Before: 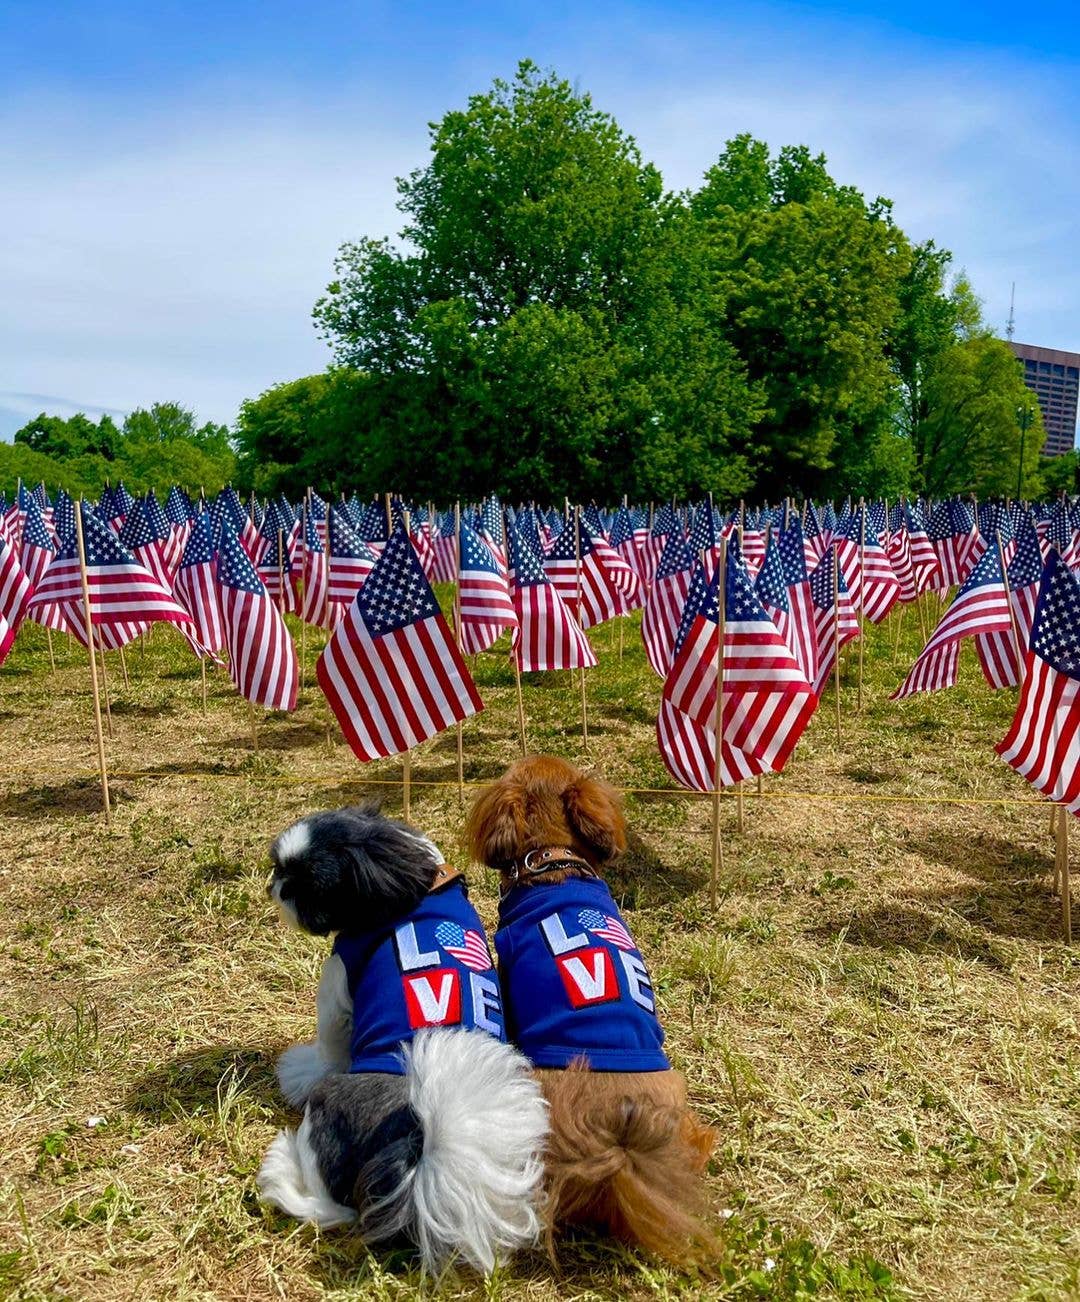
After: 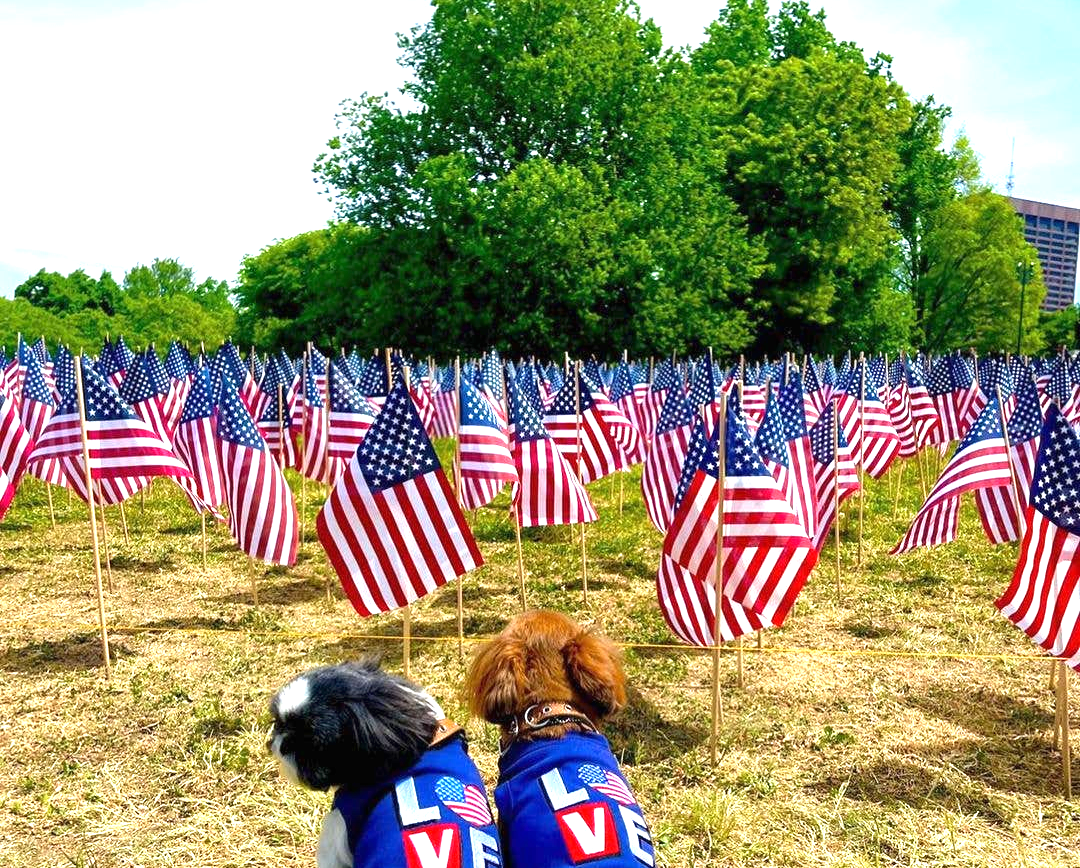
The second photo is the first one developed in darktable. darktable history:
crop: top 11.166%, bottom 22.168%
exposure: black level correction 0, exposure 1.2 EV, compensate highlight preservation false
